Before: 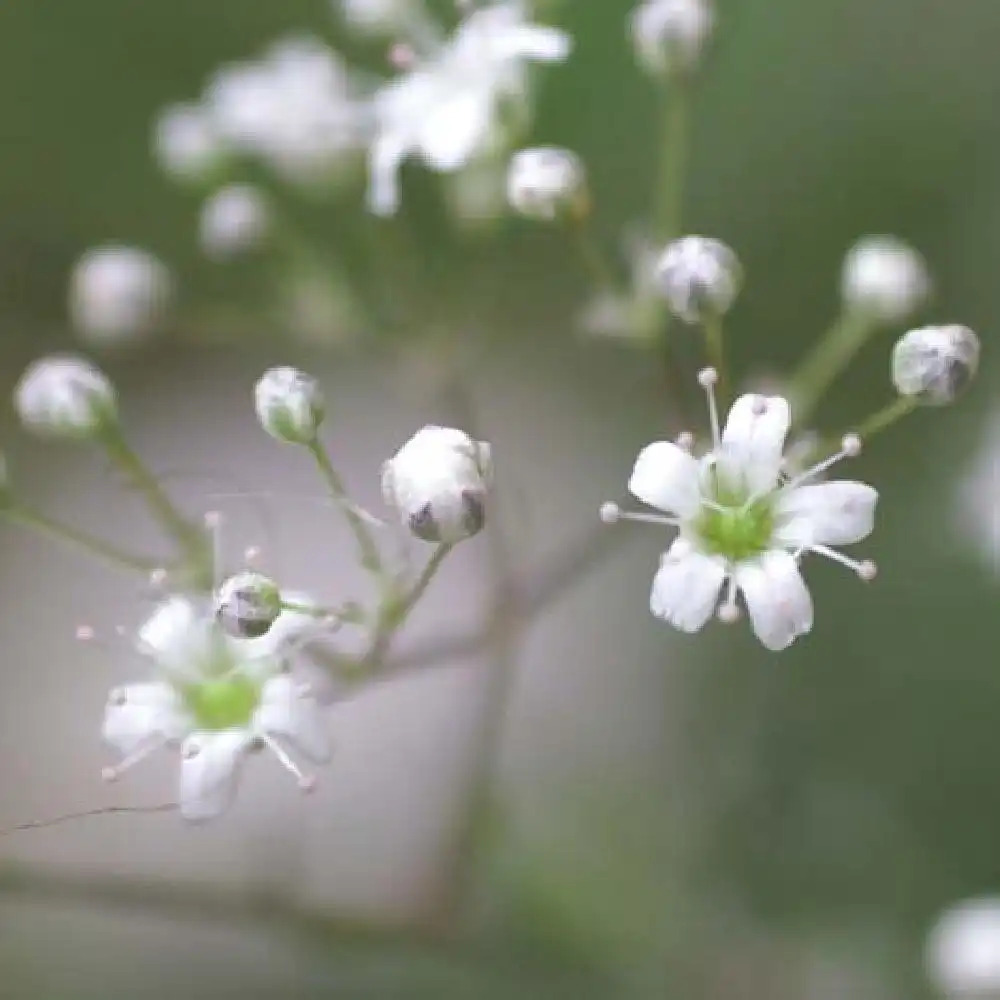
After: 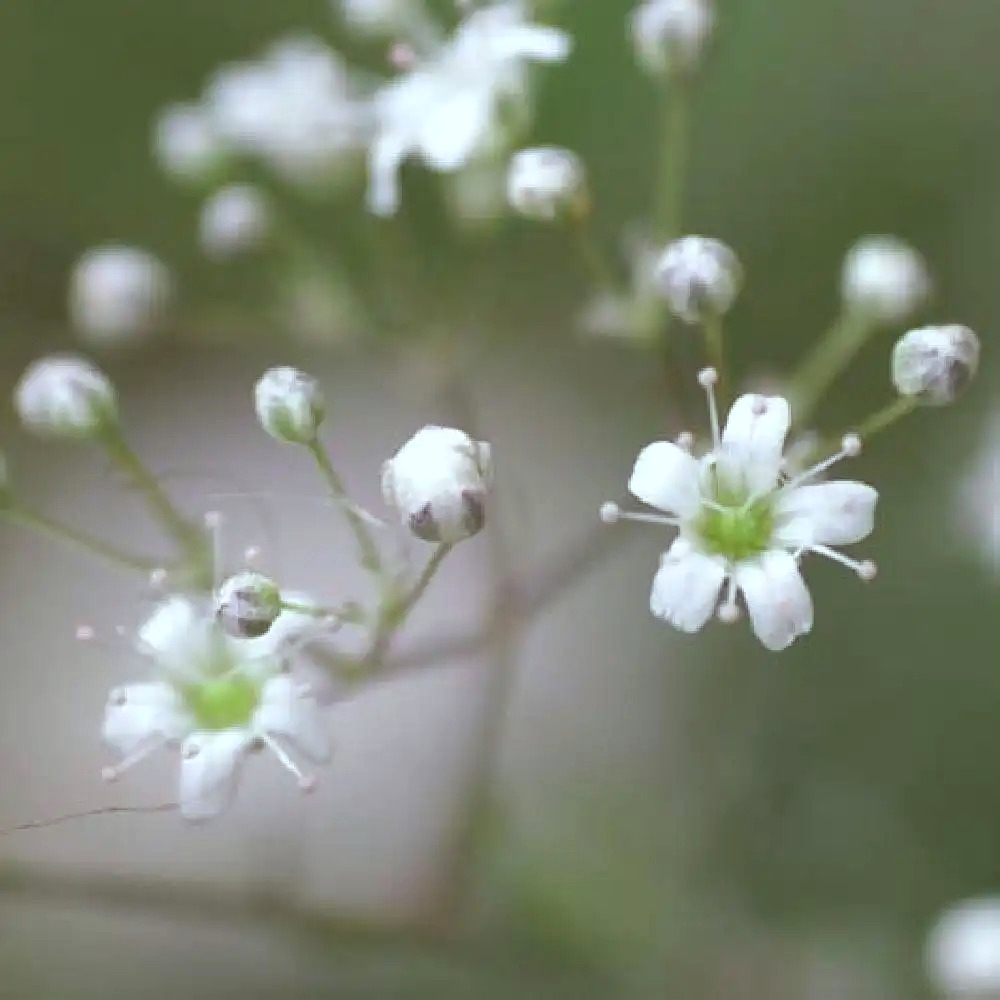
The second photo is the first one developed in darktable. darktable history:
color correction: highlights a* -4.97, highlights b* -3.35, shadows a* 4, shadows b* 4.43
